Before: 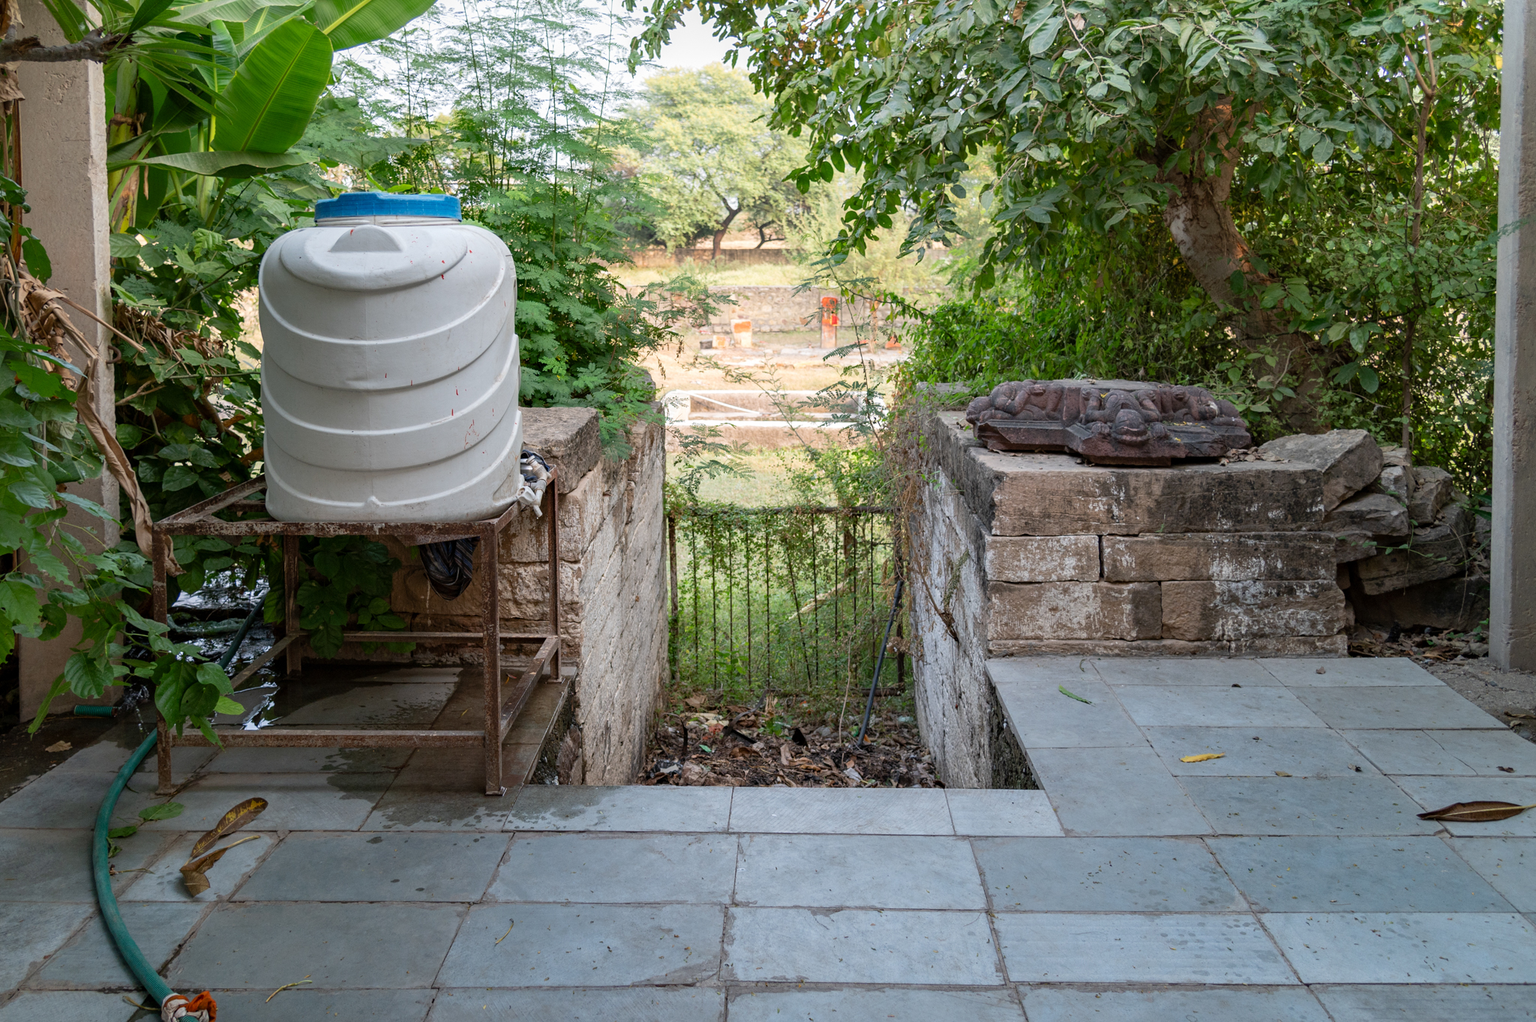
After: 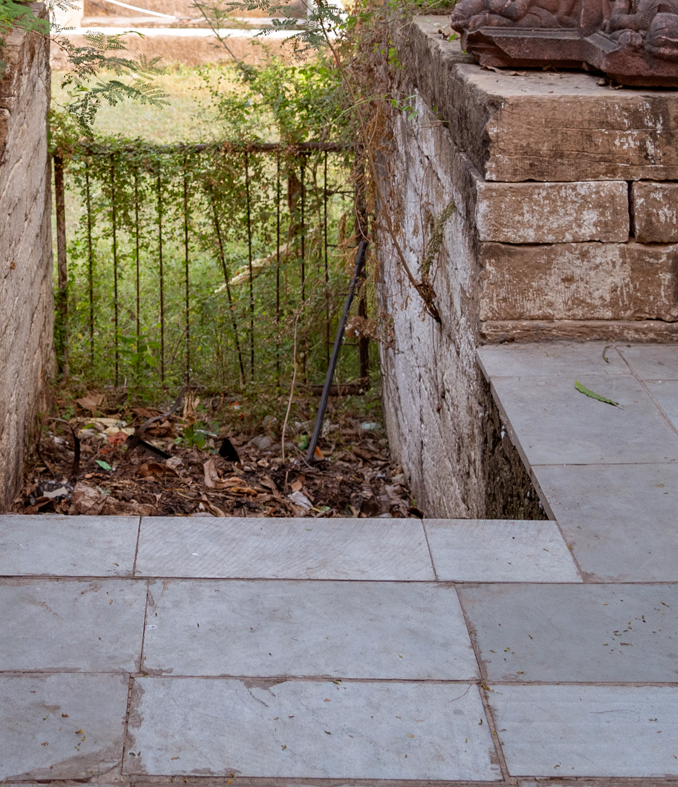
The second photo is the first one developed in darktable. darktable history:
rgb levels: mode RGB, independent channels, levels [[0, 0.5, 1], [0, 0.521, 1], [0, 0.536, 1]]
crop: left 40.878%, top 39.176%, right 25.993%, bottom 3.081%
